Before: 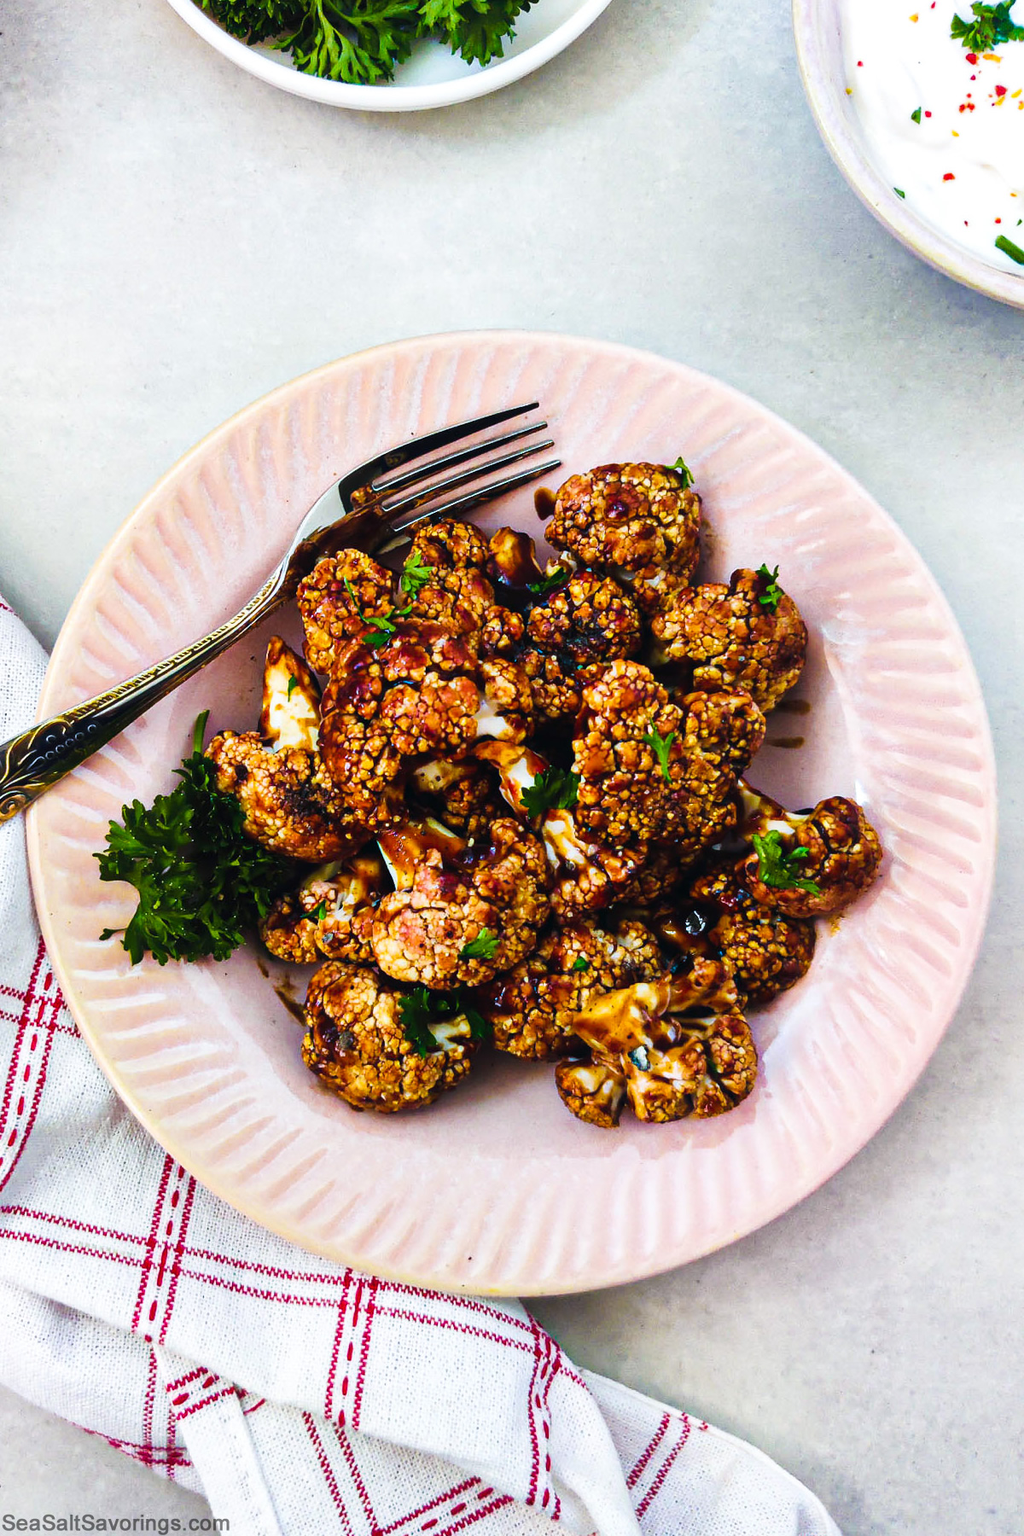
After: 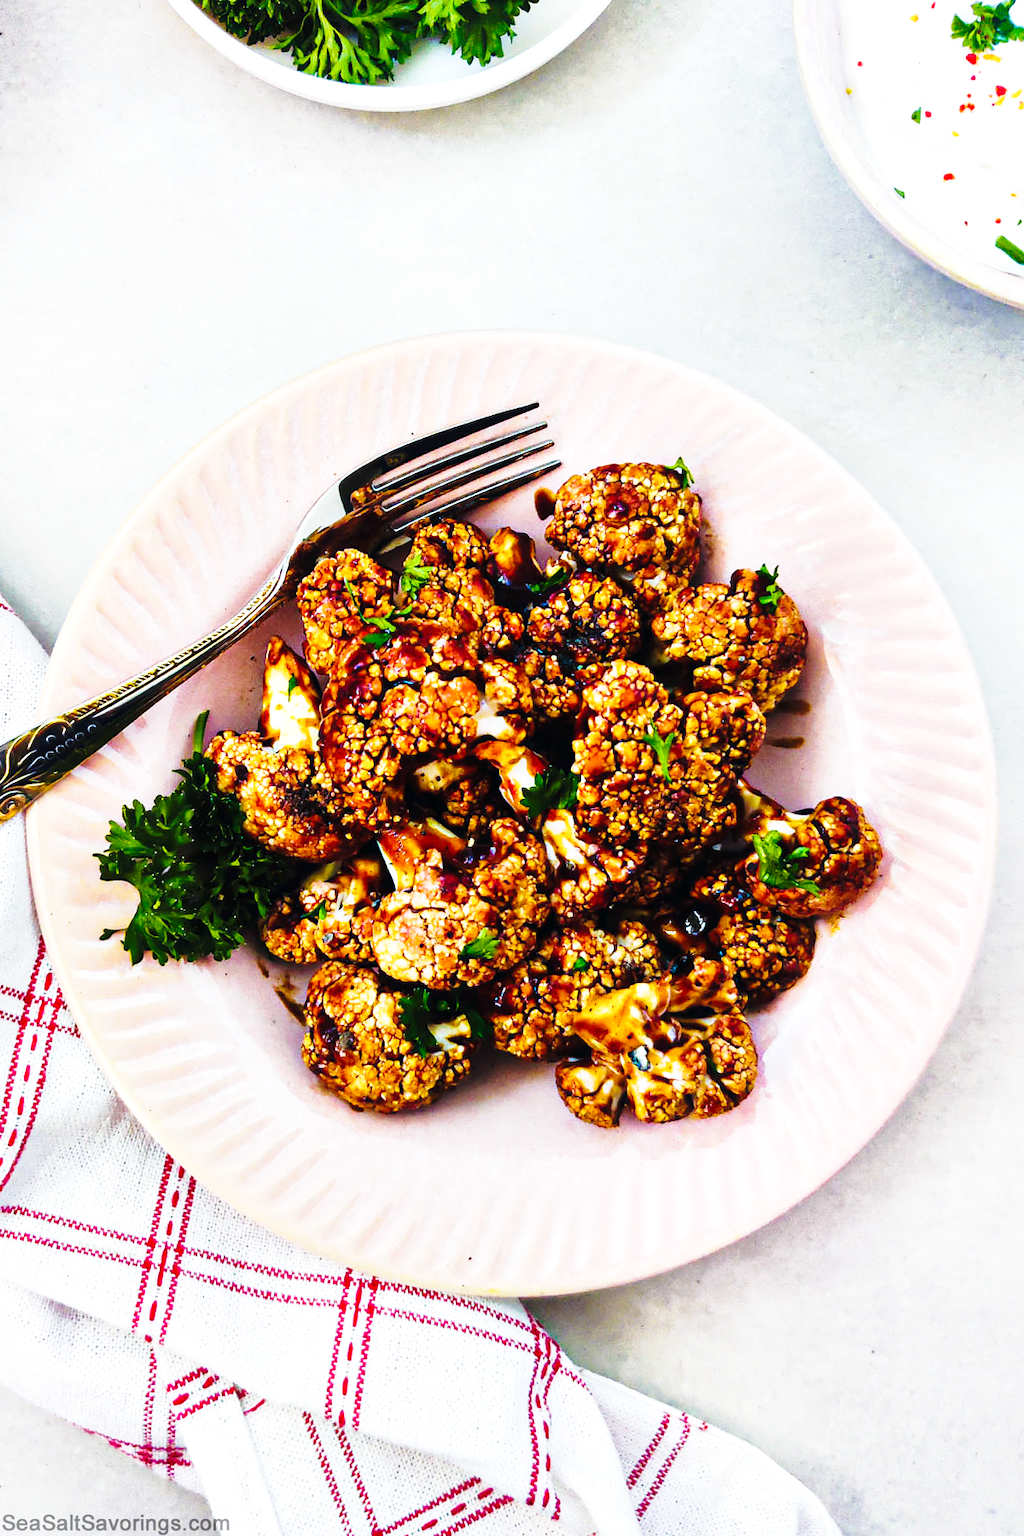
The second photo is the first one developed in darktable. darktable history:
base curve: curves: ch0 [(0, 0) (0.028, 0.03) (0.121, 0.232) (0.46, 0.748) (0.859, 0.968) (1, 1)], preserve colors none
local contrast: mode bilateral grid, contrast 20, coarseness 50, detail 120%, midtone range 0.2
